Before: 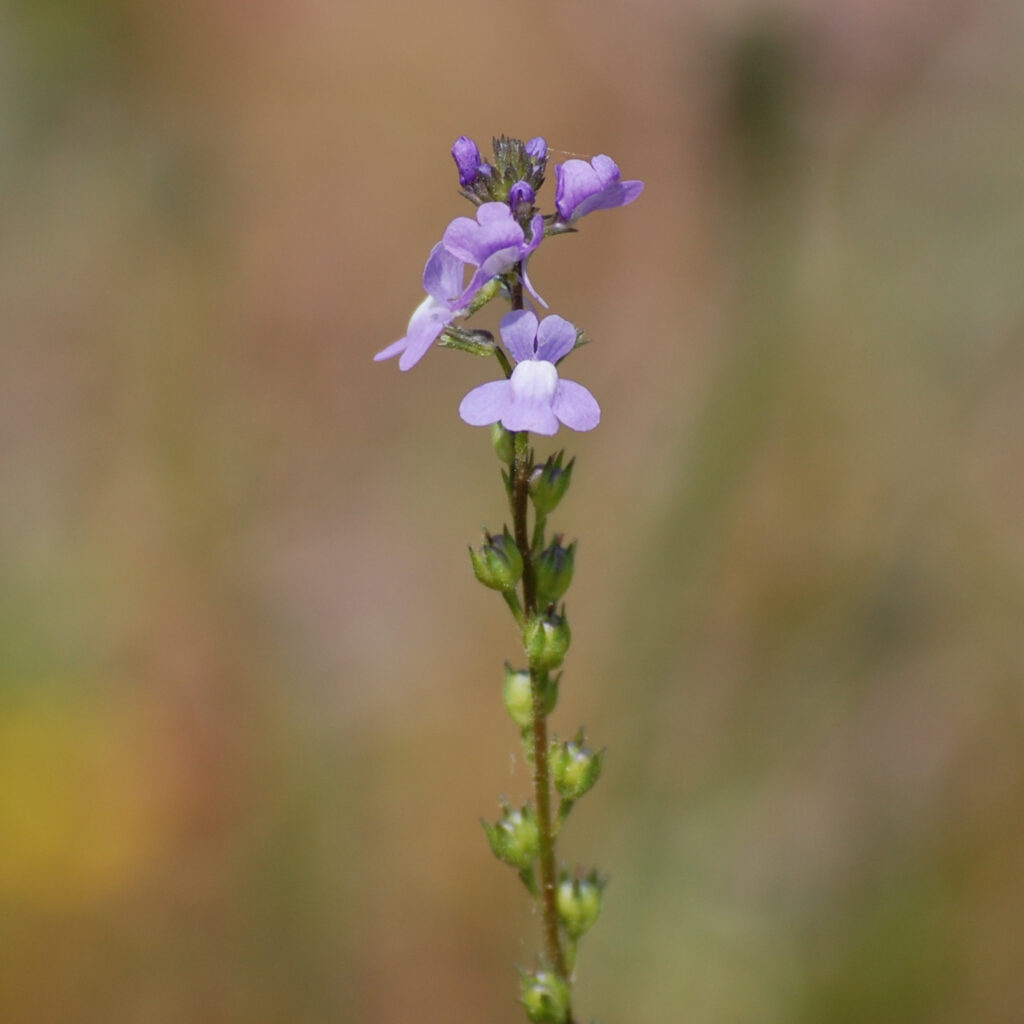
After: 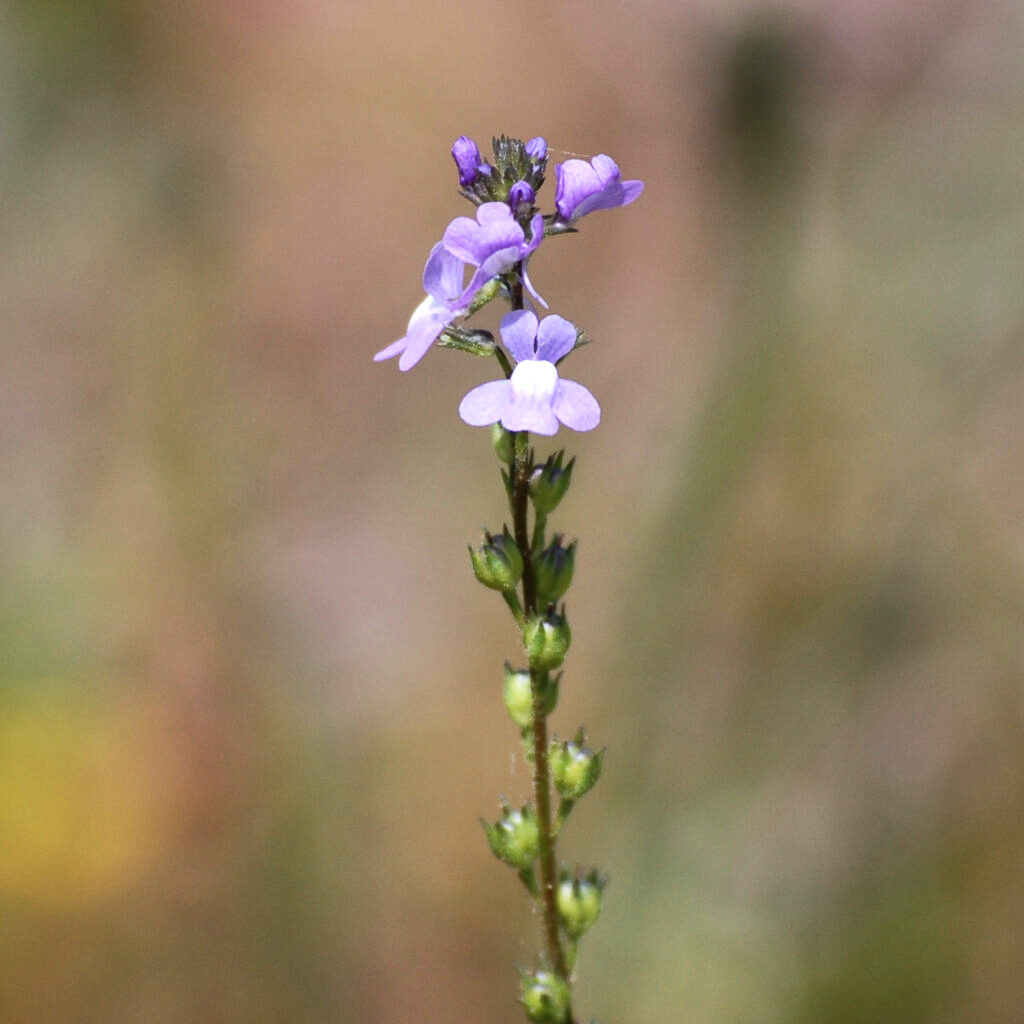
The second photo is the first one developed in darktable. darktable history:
tone equalizer: -8 EV -0.75 EV, -7 EV -0.7 EV, -6 EV -0.6 EV, -5 EV -0.4 EV, -3 EV 0.4 EV, -2 EV 0.6 EV, -1 EV 0.7 EV, +0 EV 0.75 EV, edges refinement/feathering 500, mask exposure compensation -1.57 EV, preserve details no
color calibration: illuminant as shot in camera, x 0.358, y 0.373, temperature 4628.91 K
